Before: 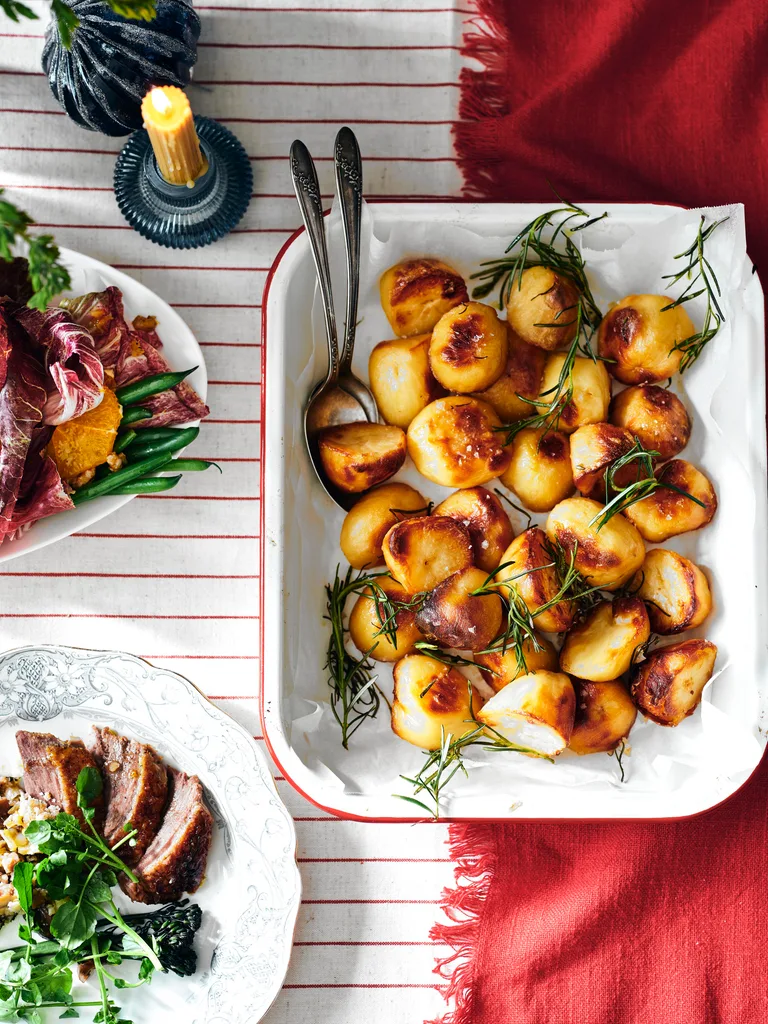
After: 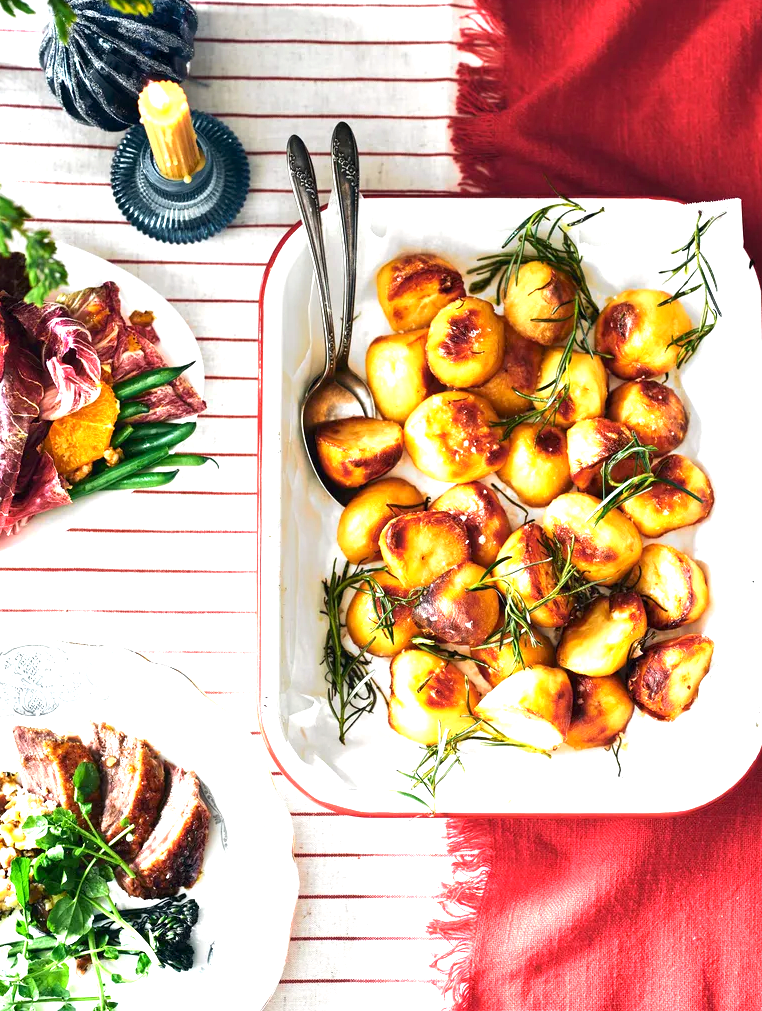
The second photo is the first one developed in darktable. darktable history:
crop: left 0.47%, top 0.566%, right 0.235%, bottom 0.608%
exposure: exposure 1.236 EV, compensate highlight preservation false
